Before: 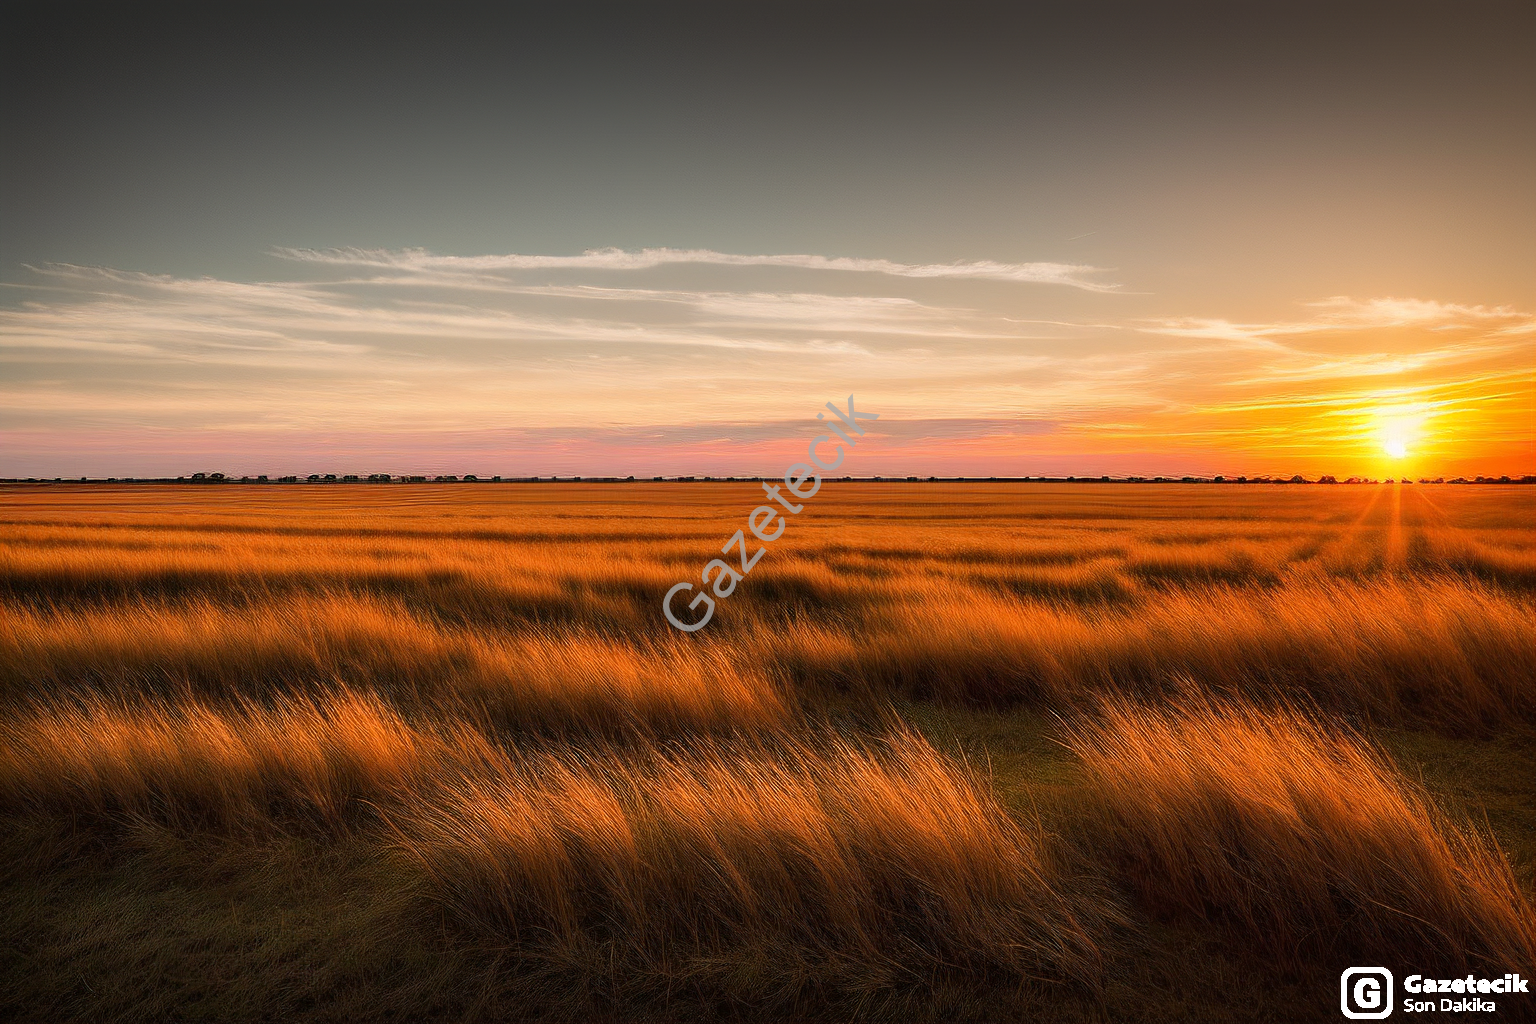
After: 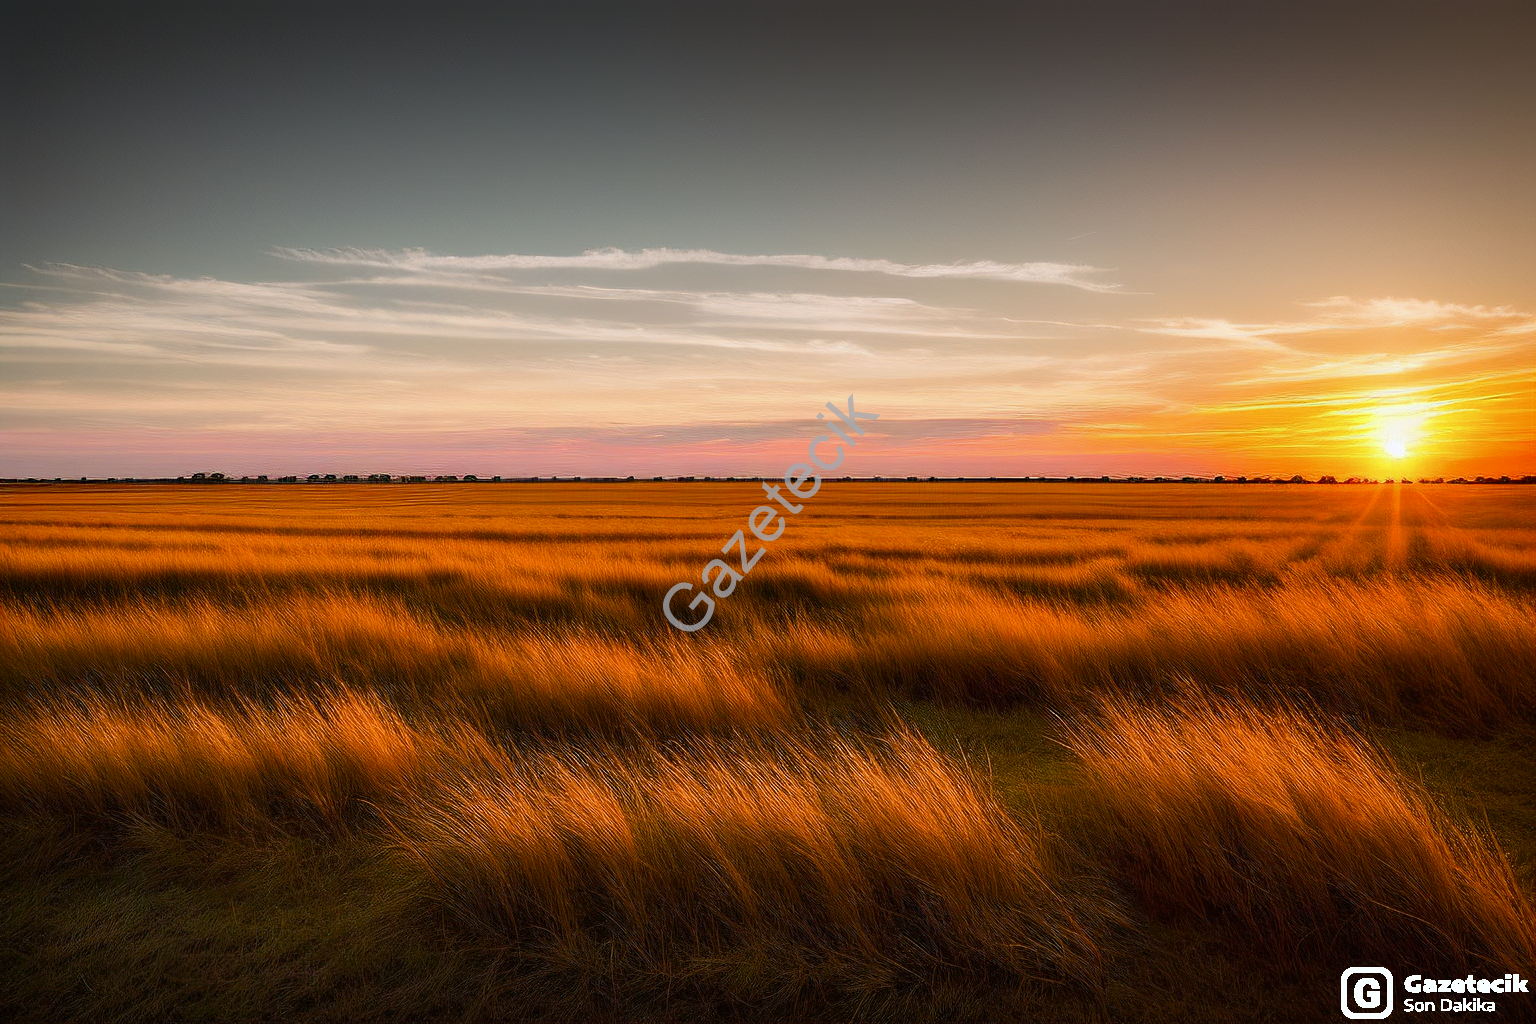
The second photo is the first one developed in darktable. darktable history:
white balance: red 0.974, blue 1.044
color balance rgb: perceptual saturation grading › global saturation 20%, perceptual saturation grading › highlights -25%, perceptual saturation grading › shadows 25%
